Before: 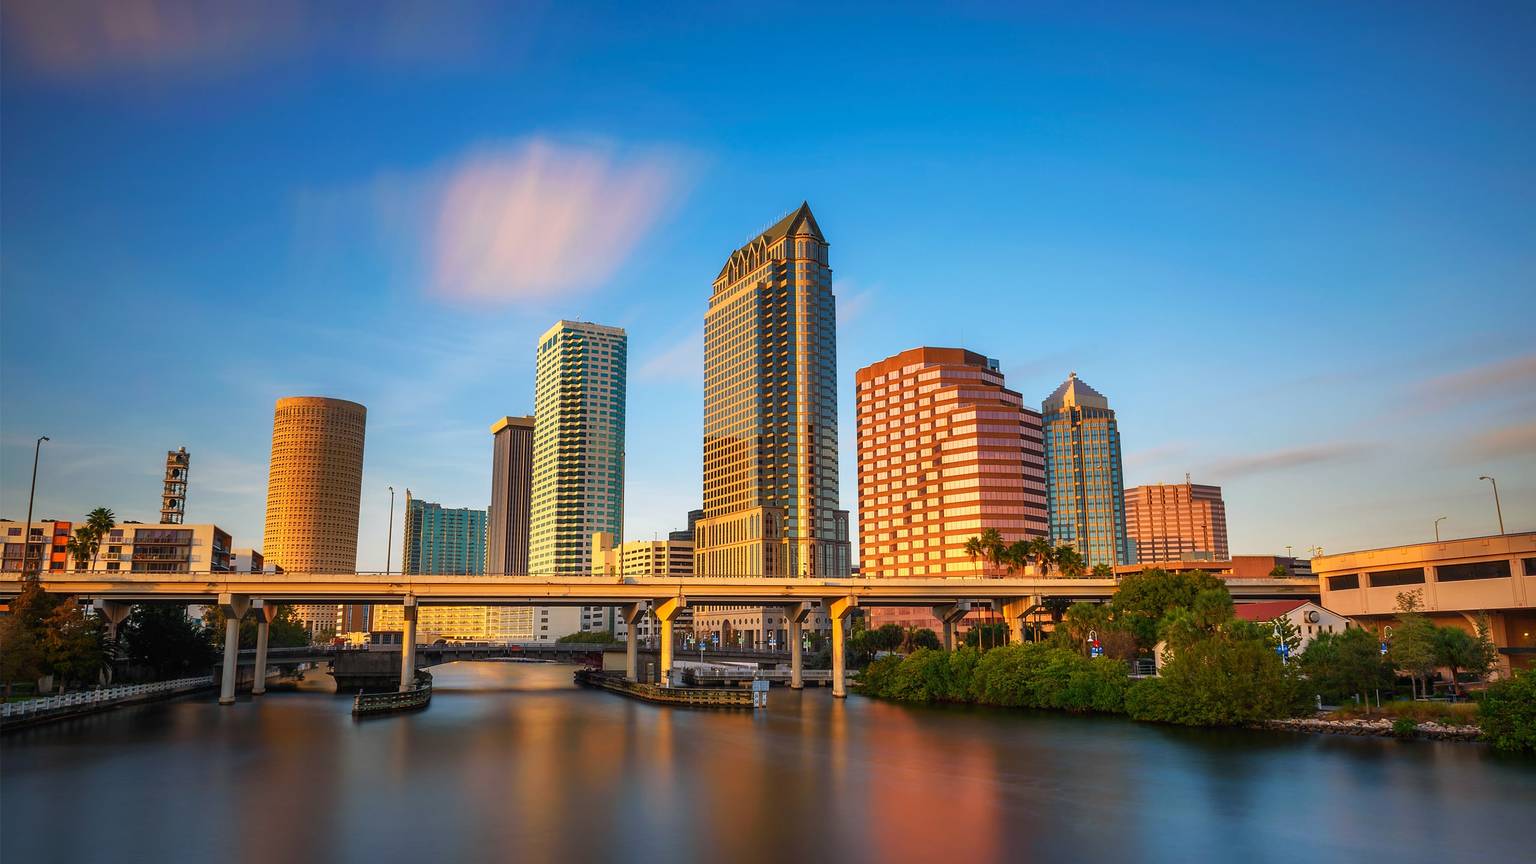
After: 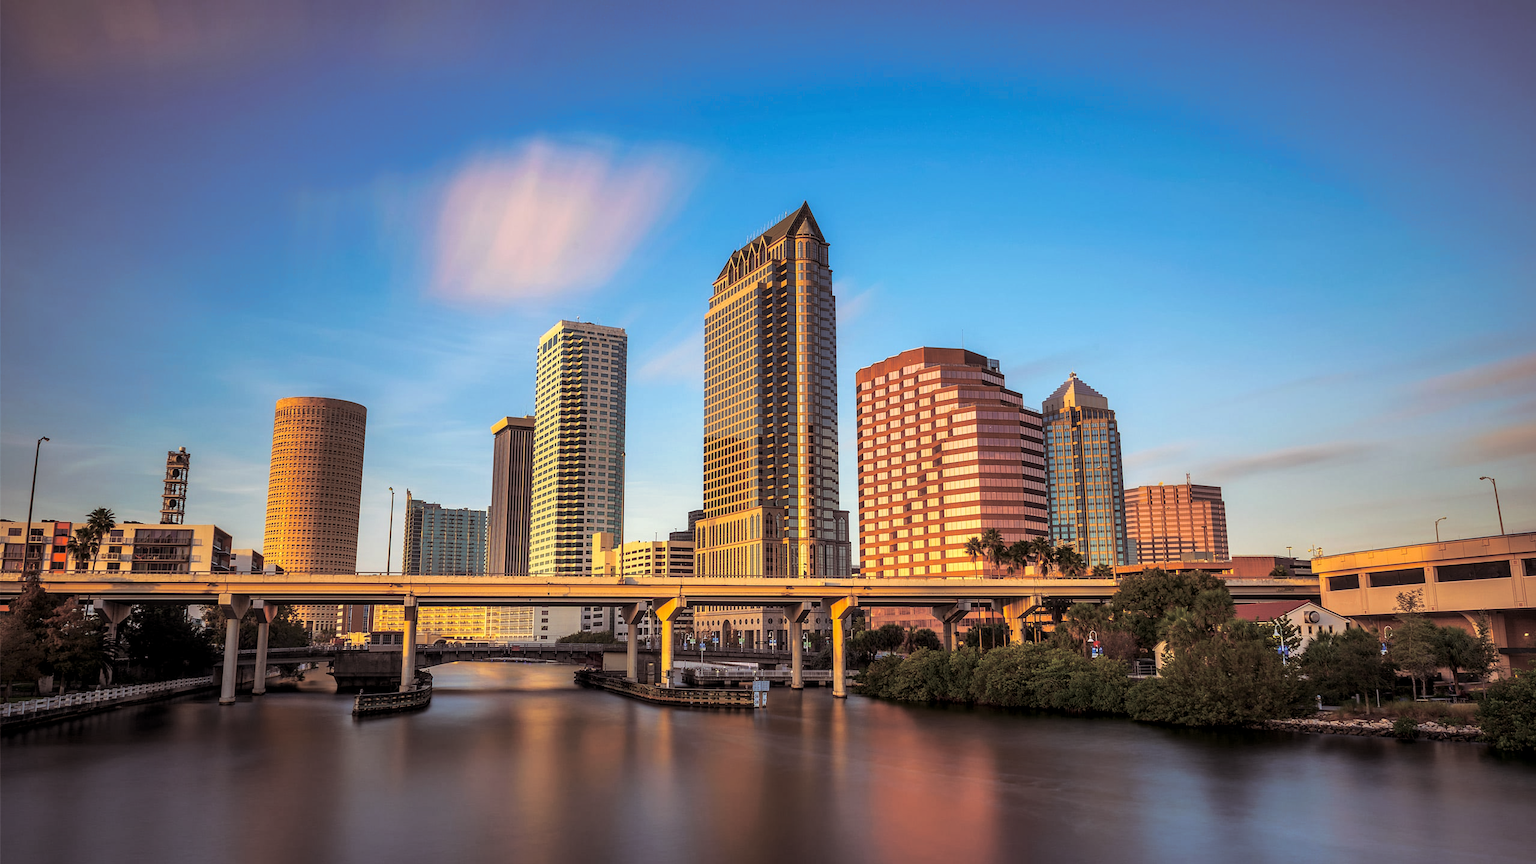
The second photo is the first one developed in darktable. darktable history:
local contrast: on, module defaults
split-toning: shadows › saturation 0.2
